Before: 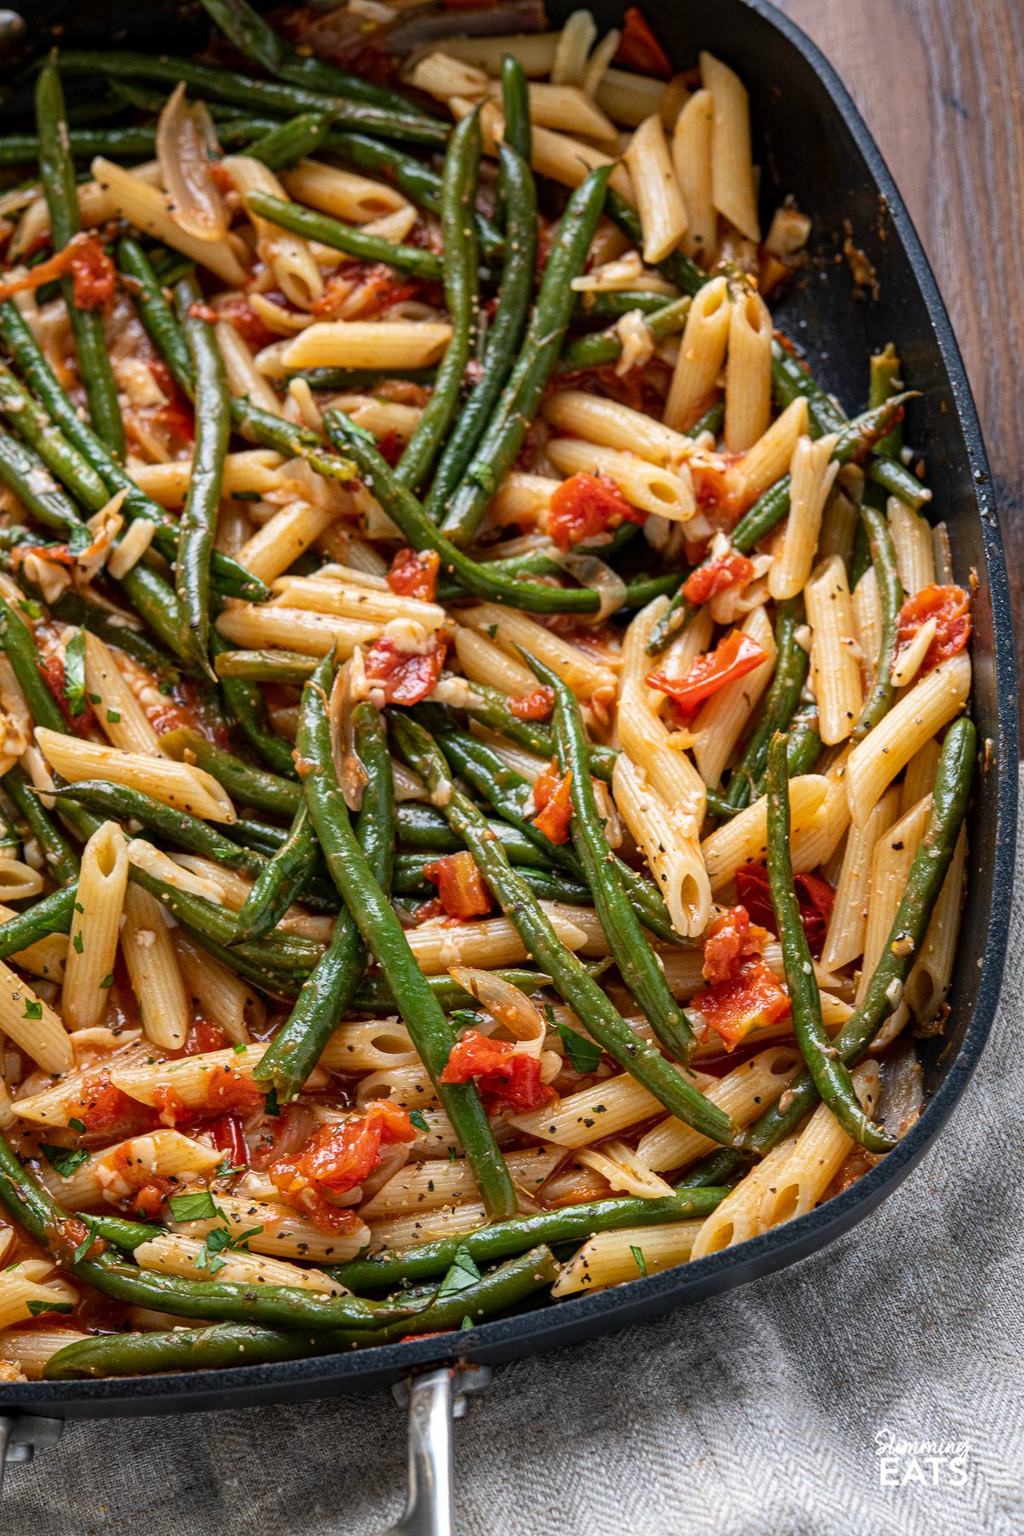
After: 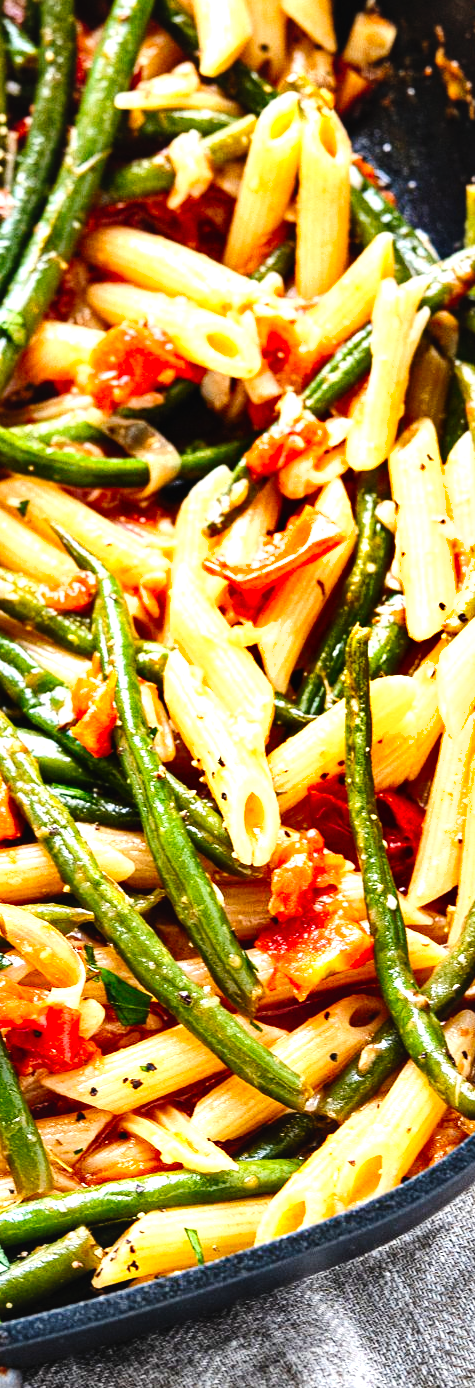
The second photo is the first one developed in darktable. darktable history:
exposure: black level correction 0, exposure 1.105 EV, compensate exposure bias true, compensate highlight preservation false
shadows and highlights: shadows 43.49, white point adjustment -1.61, soften with gaussian
crop: left 46.178%, top 12.903%, right 14.191%, bottom 9.985%
tone curve: curves: ch0 [(0, 0.023) (0.132, 0.075) (0.241, 0.178) (0.487, 0.491) (0.782, 0.8) (1, 0.989)]; ch1 [(0, 0) (0.396, 0.369) (0.467, 0.454) (0.498, 0.5) (0.518, 0.517) (0.57, 0.586) (0.619, 0.663) (0.692, 0.744) (1, 1)]; ch2 [(0, 0) (0.427, 0.416) (0.483, 0.481) (0.503, 0.503) (0.526, 0.527) (0.563, 0.573) (0.632, 0.667) (0.705, 0.737) (0.985, 0.966)], preserve colors none
tone equalizer: -8 EV -0.716 EV, -7 EV -0.674 EV, -6 EV -0.613 EV, -5 EV -0.417 EV, -3 EV 0.38 EV, -2 EV 0.6 EV, -1 EV 0.688 EV, +0 EV 0.722 EV, edges refinement/feathering 500, mask exposure compensation -1.57 EV, preserve details no
base curve: curves: ch0 [(0, 0) (0.472, 0.508) (1, 1)], preserve colors none
contrast brightness saturation: contrast 0.073, brightness 0.083, saturation 0.185
